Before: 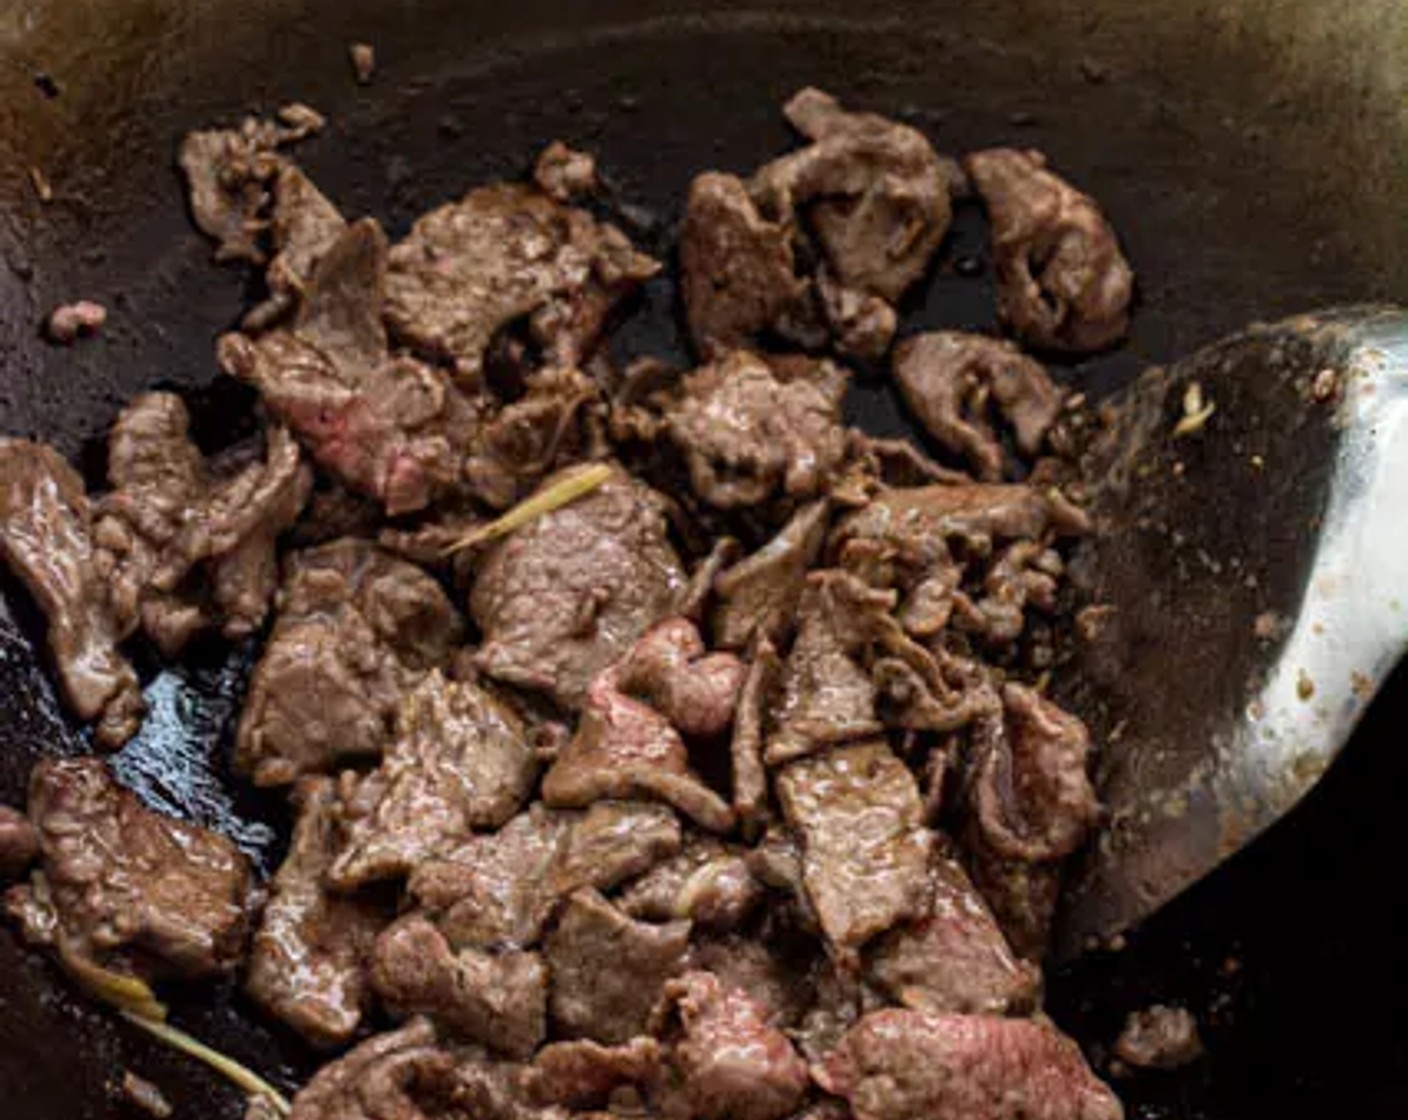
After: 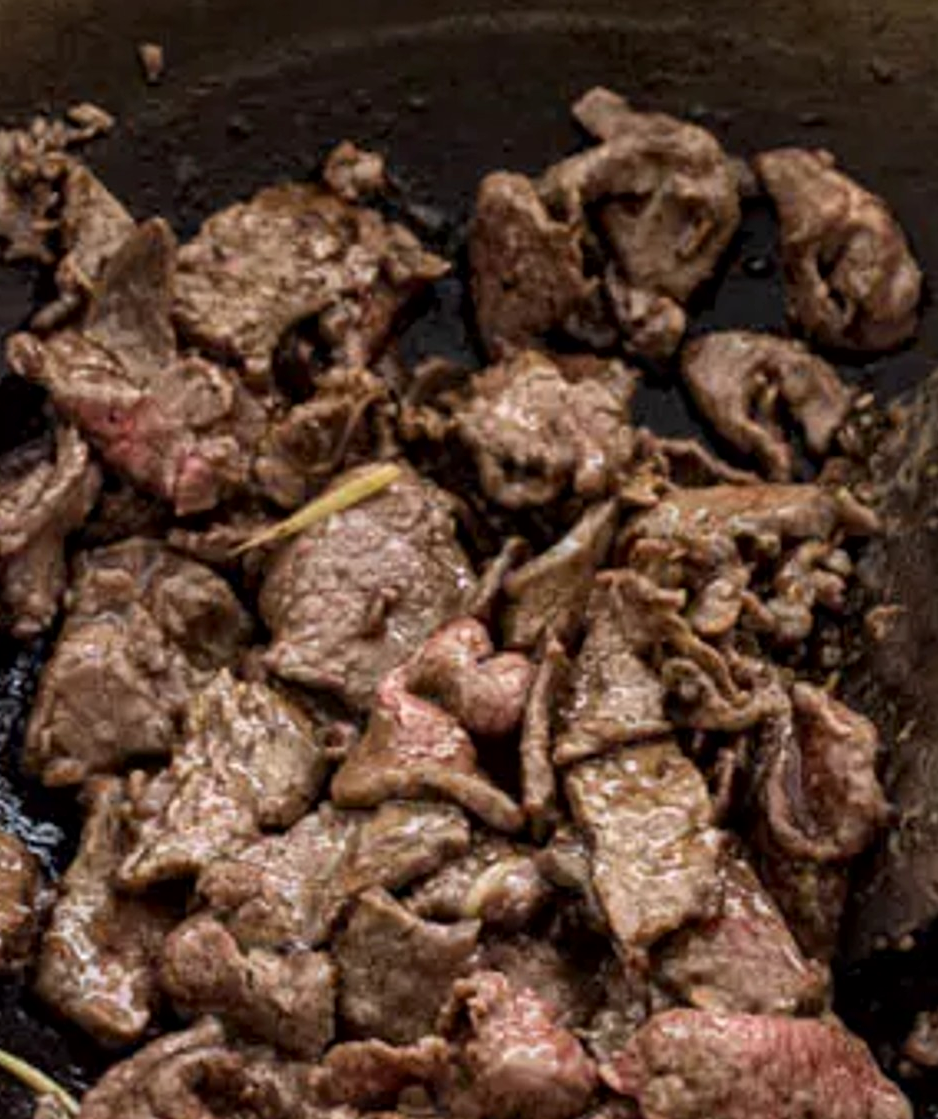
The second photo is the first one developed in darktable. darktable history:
local contrast: mode bilateral grid, contrast 20, coarseness 50, detail 120%, midtone range 0.2
crop and rotate: left 15.055%, right 18.278%
